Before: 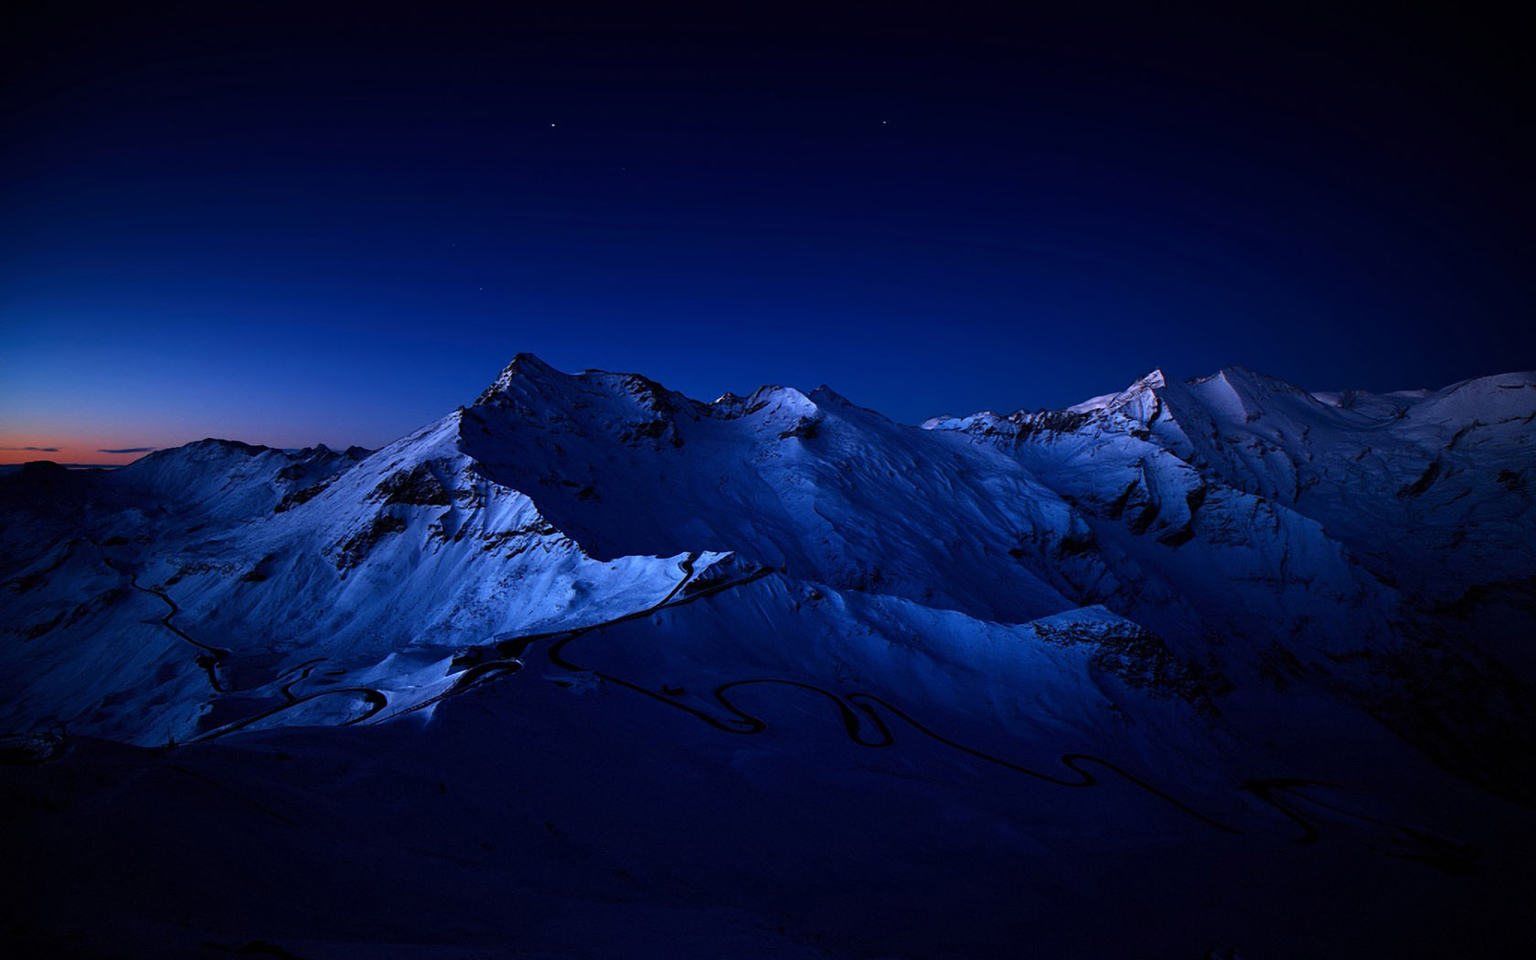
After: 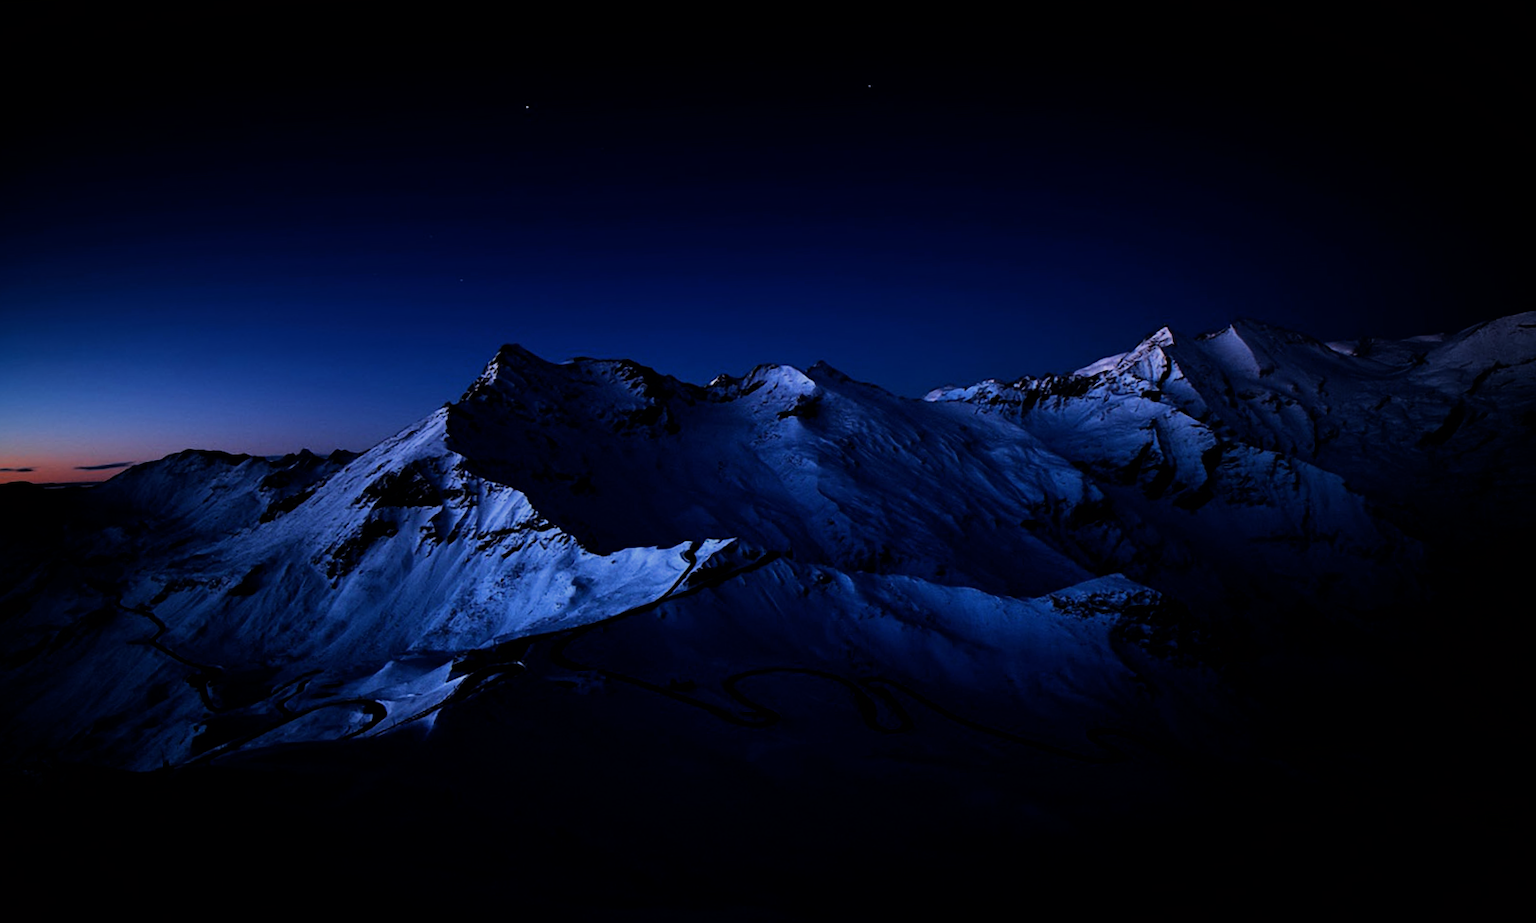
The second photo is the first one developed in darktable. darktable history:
rotate and perspective: rotation -3°, crop left 0.031, crop right 0.968, crop top 0.07, crop bottom 0.93
exposure: exposure -0.21 EV, compensate highlight preservation false
filmic rgb: black relative exposure -5 EV, hardness 2.88, contrast 1.3, highlights saturation mix -30%
